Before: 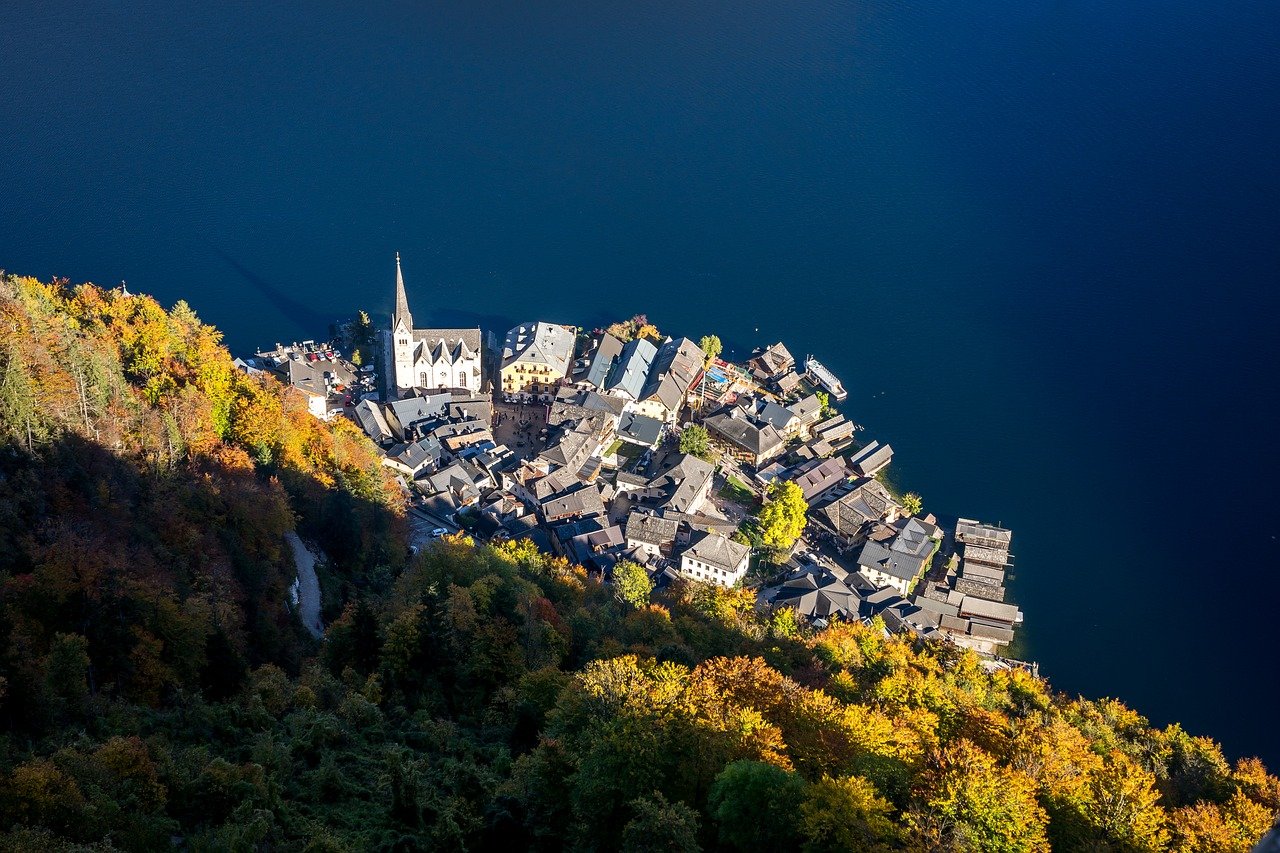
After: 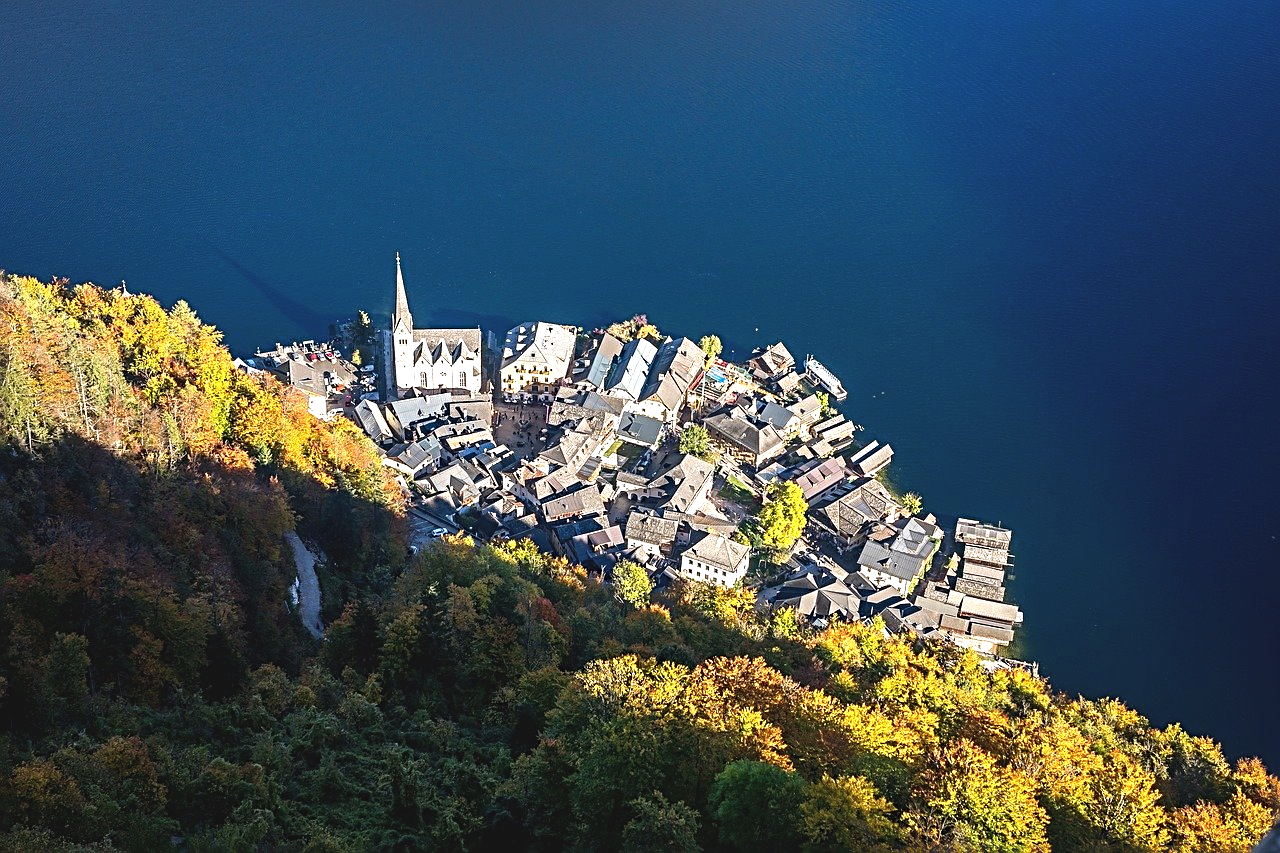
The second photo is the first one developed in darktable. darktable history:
exposure: black level correction -0.005, exposure 0.622 EV, compensate highlight preservation false
sharpen: radius 3.119
